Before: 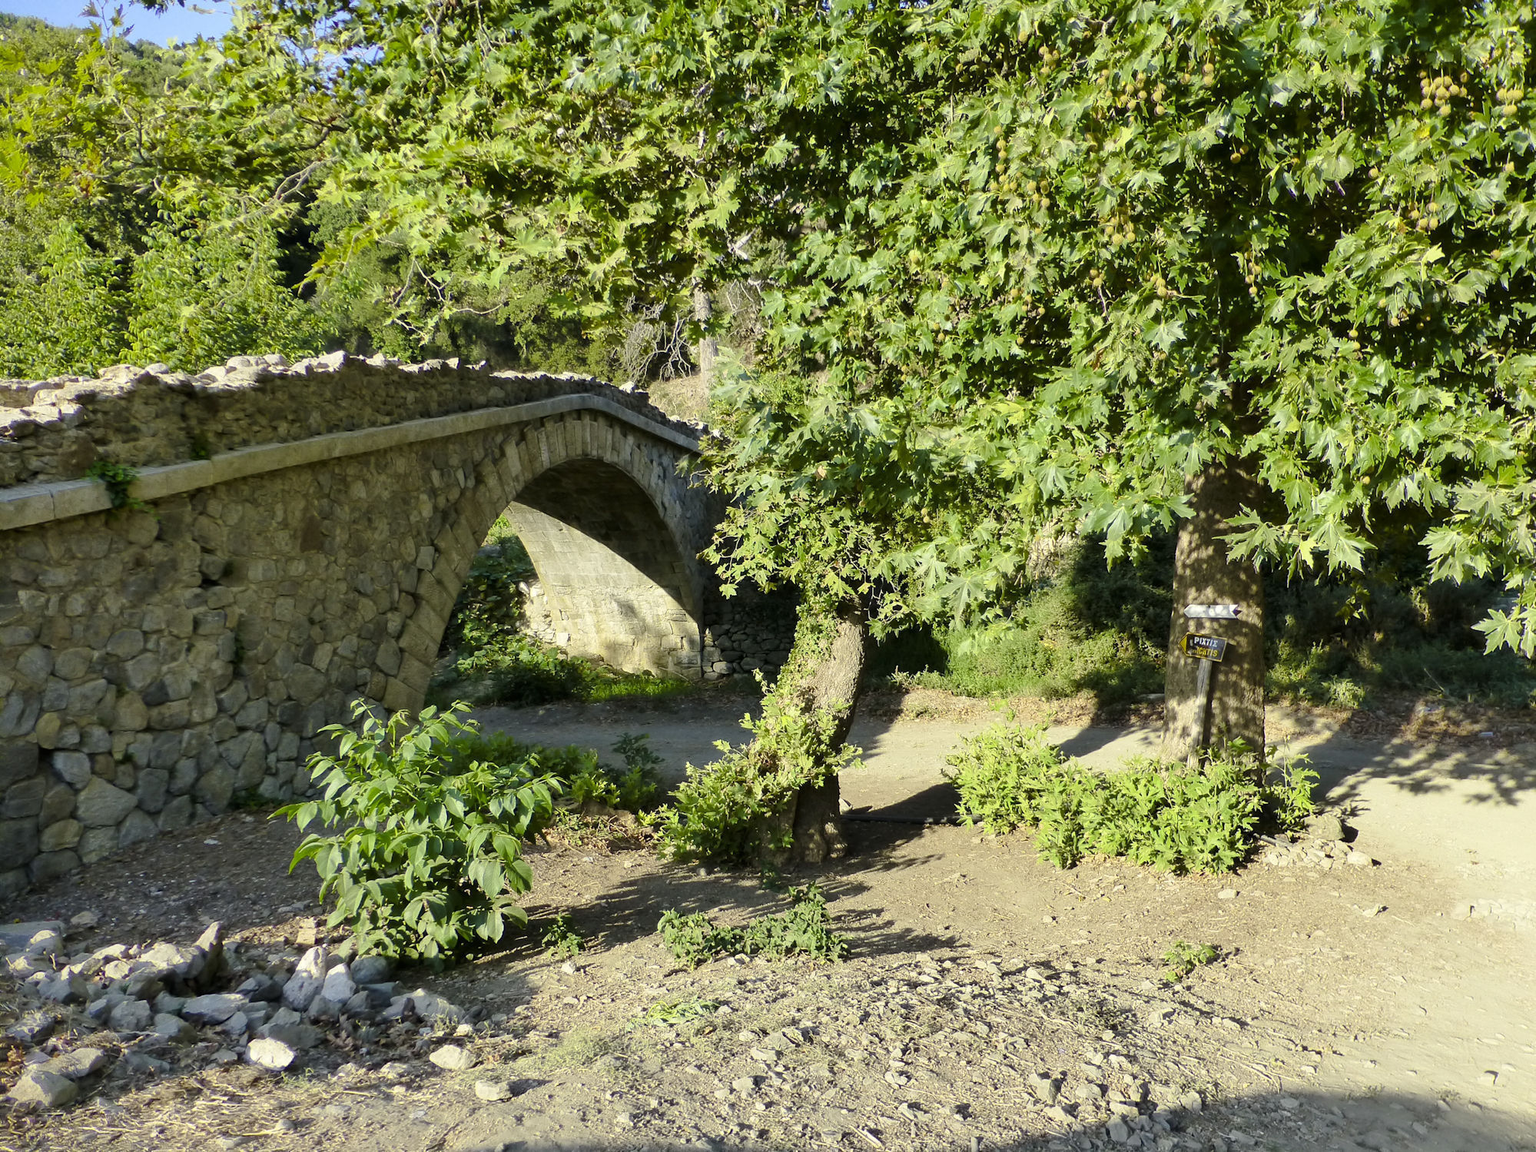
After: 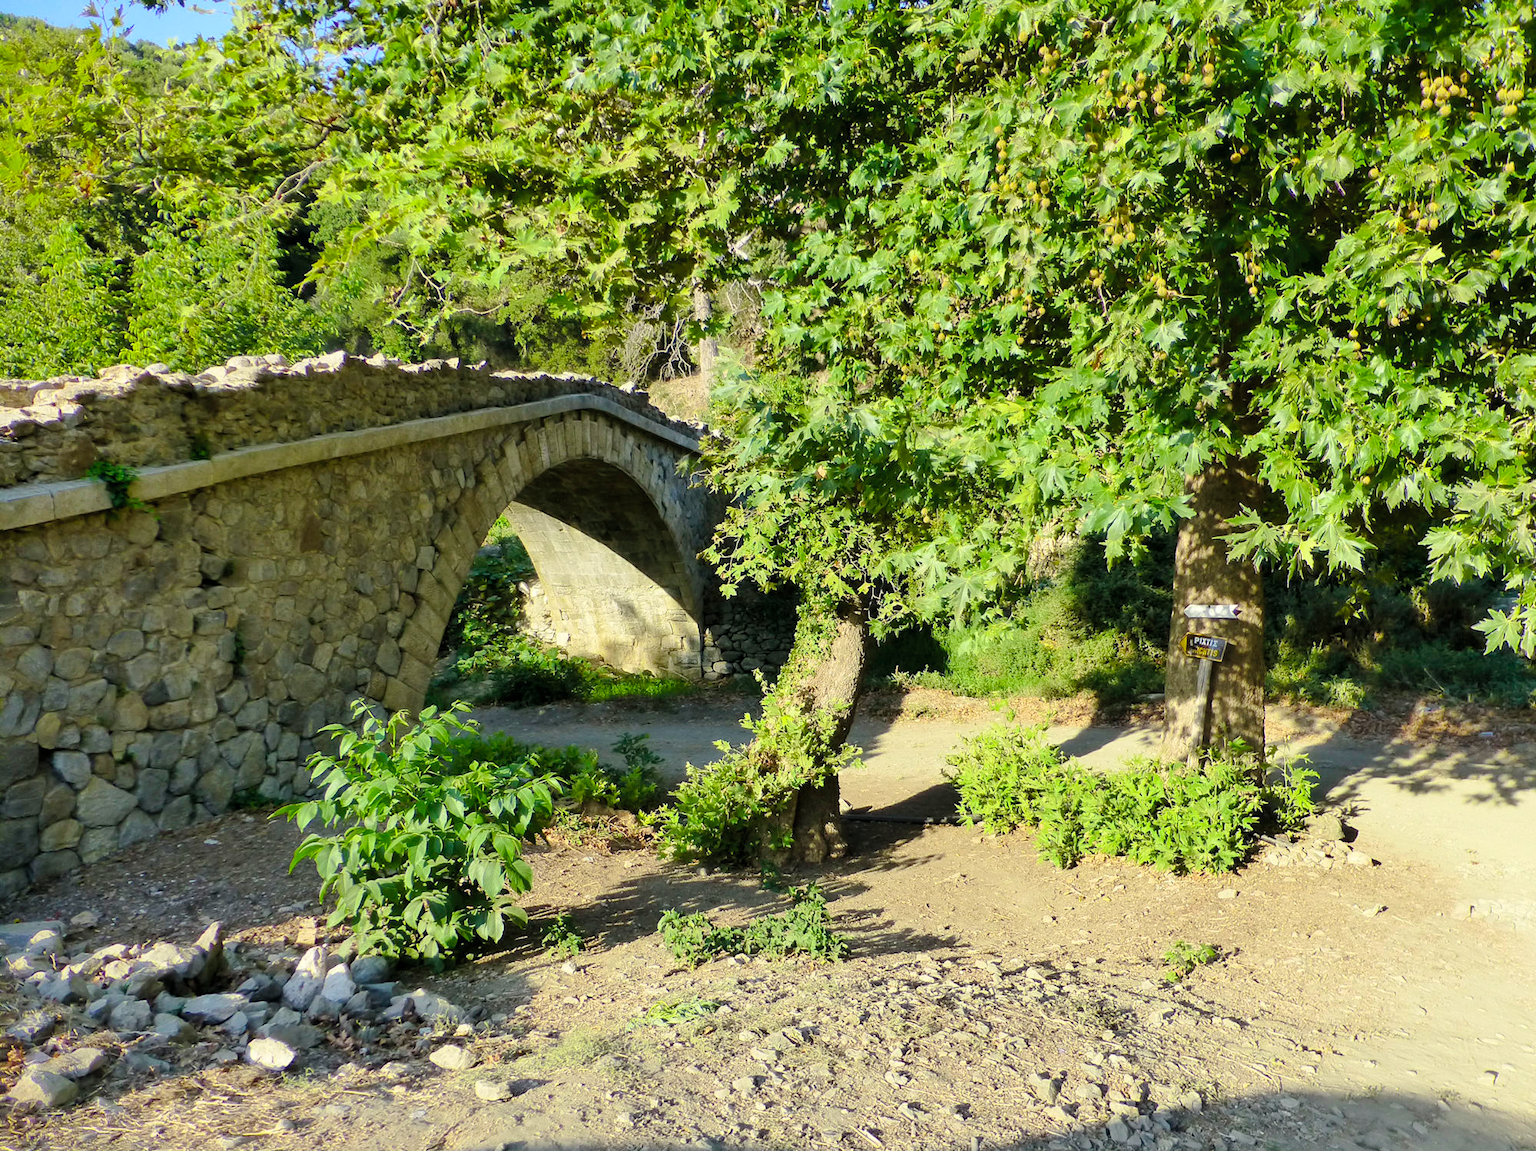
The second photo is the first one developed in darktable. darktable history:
contrast brightness saturation: brightness 0.085, saturation 0.193
